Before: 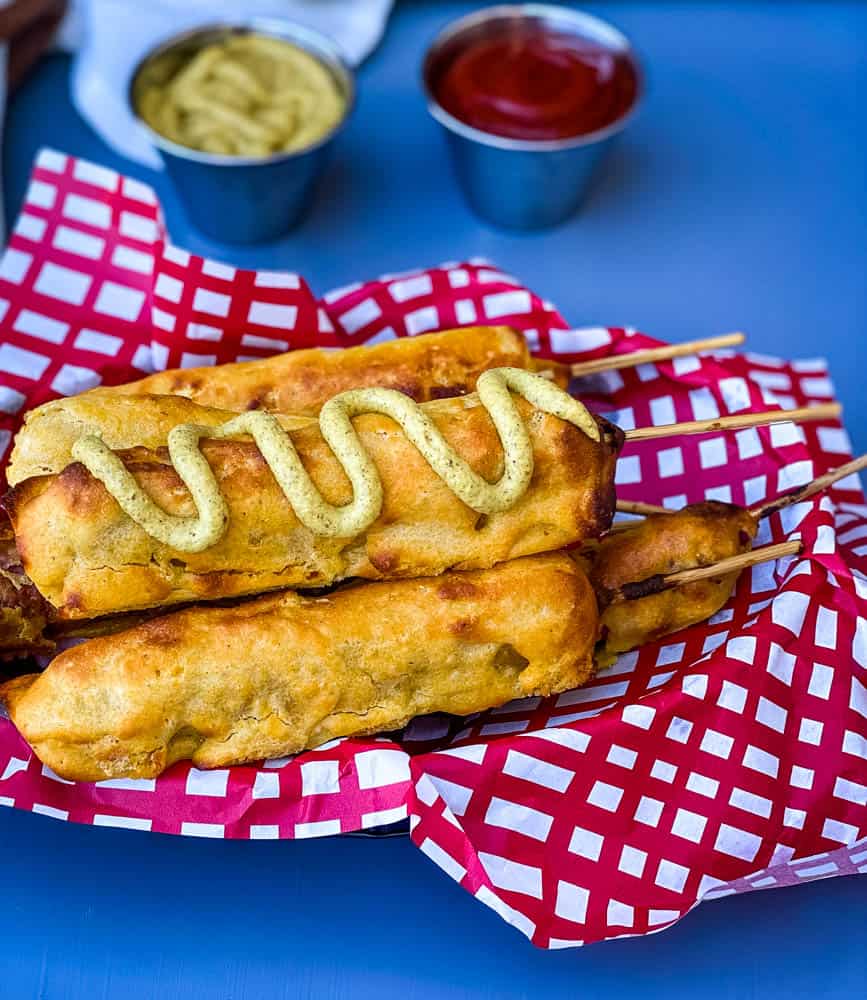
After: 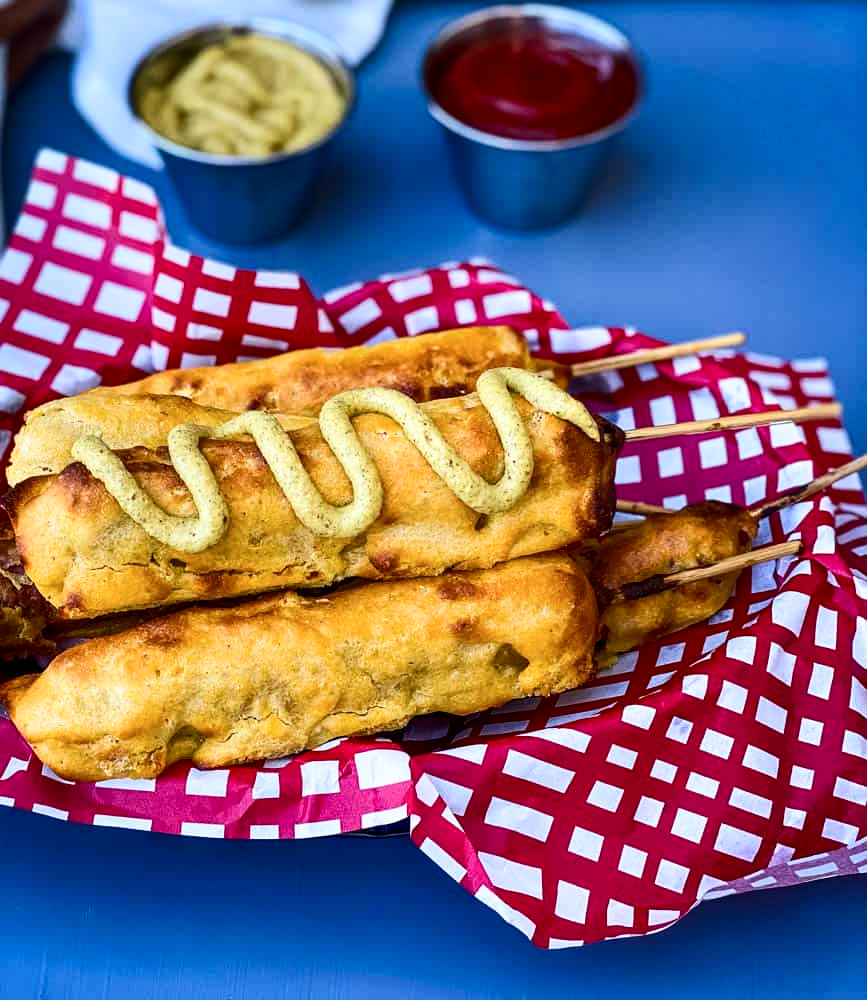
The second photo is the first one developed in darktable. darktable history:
contrast brightness saturation: contrast 0.216
